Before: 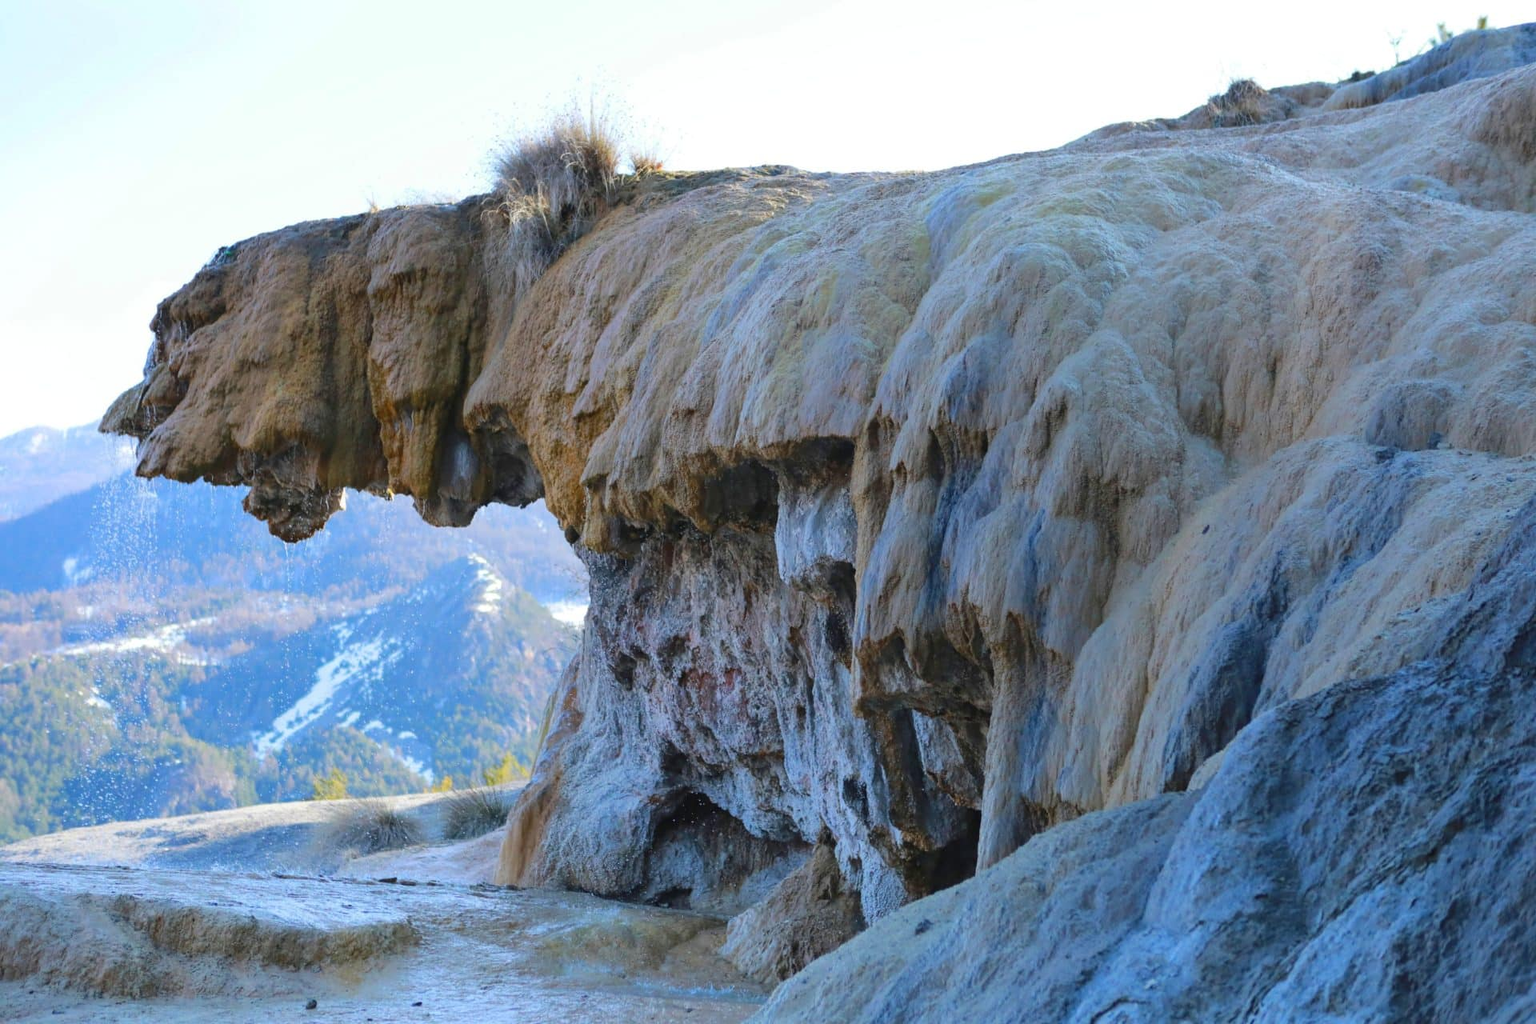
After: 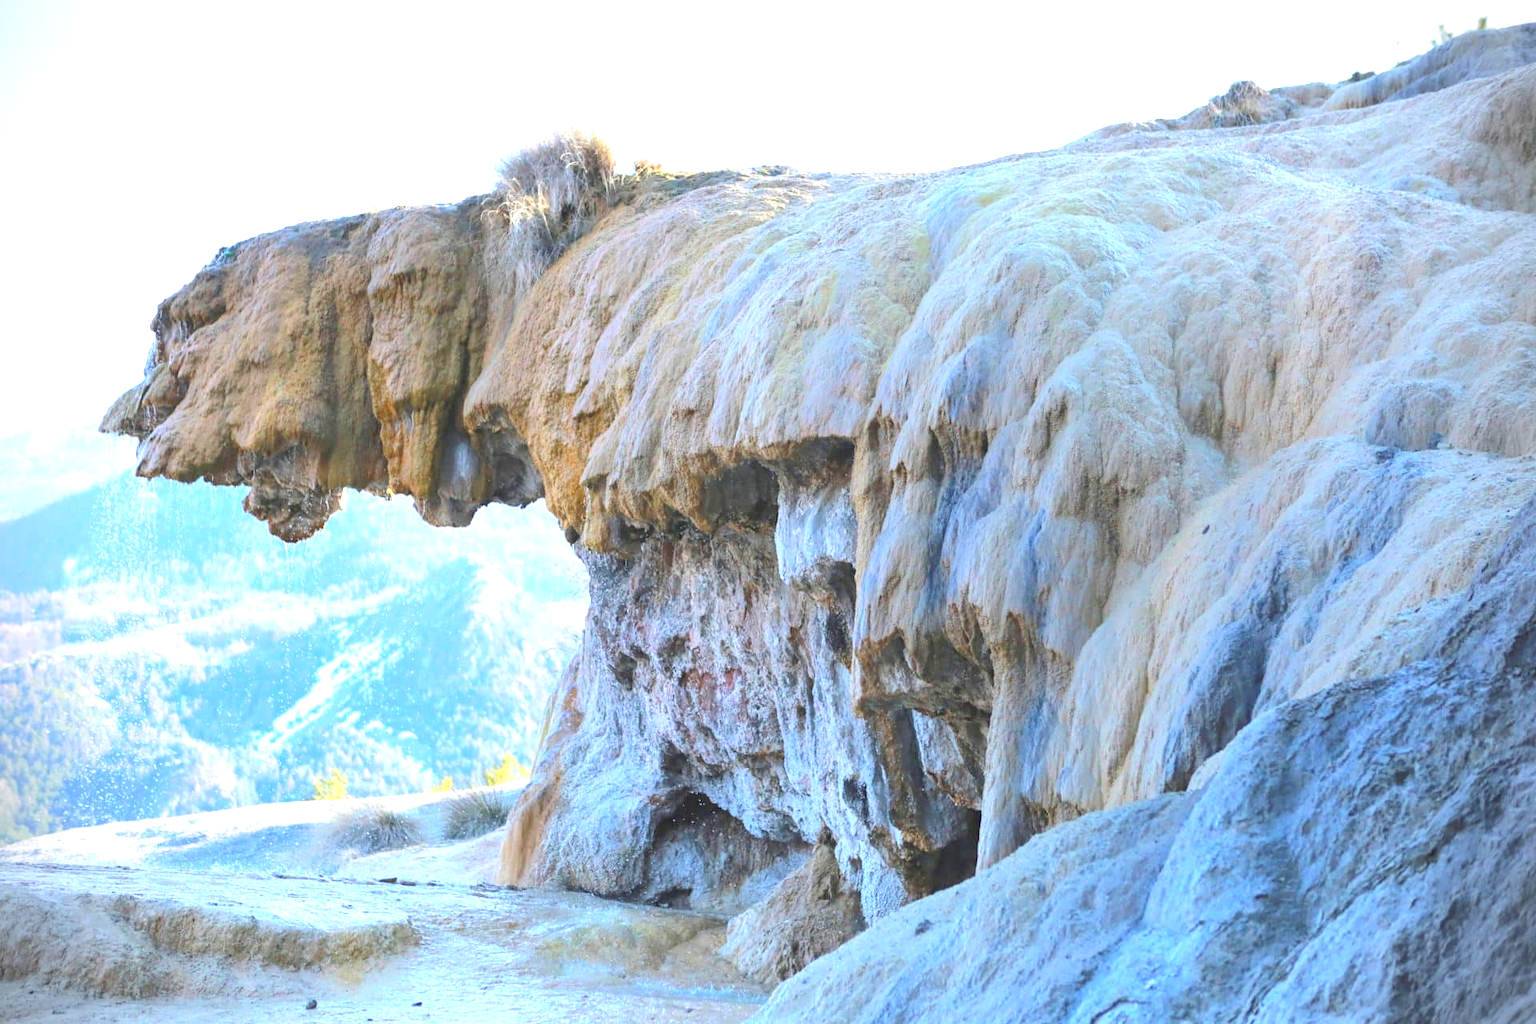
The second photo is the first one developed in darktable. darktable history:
contrast brightness saturation: brightness 0.153
vignetting: dithering 8-bit output
exposure: exposure 1.141 EV, compensate highlight preservation false
